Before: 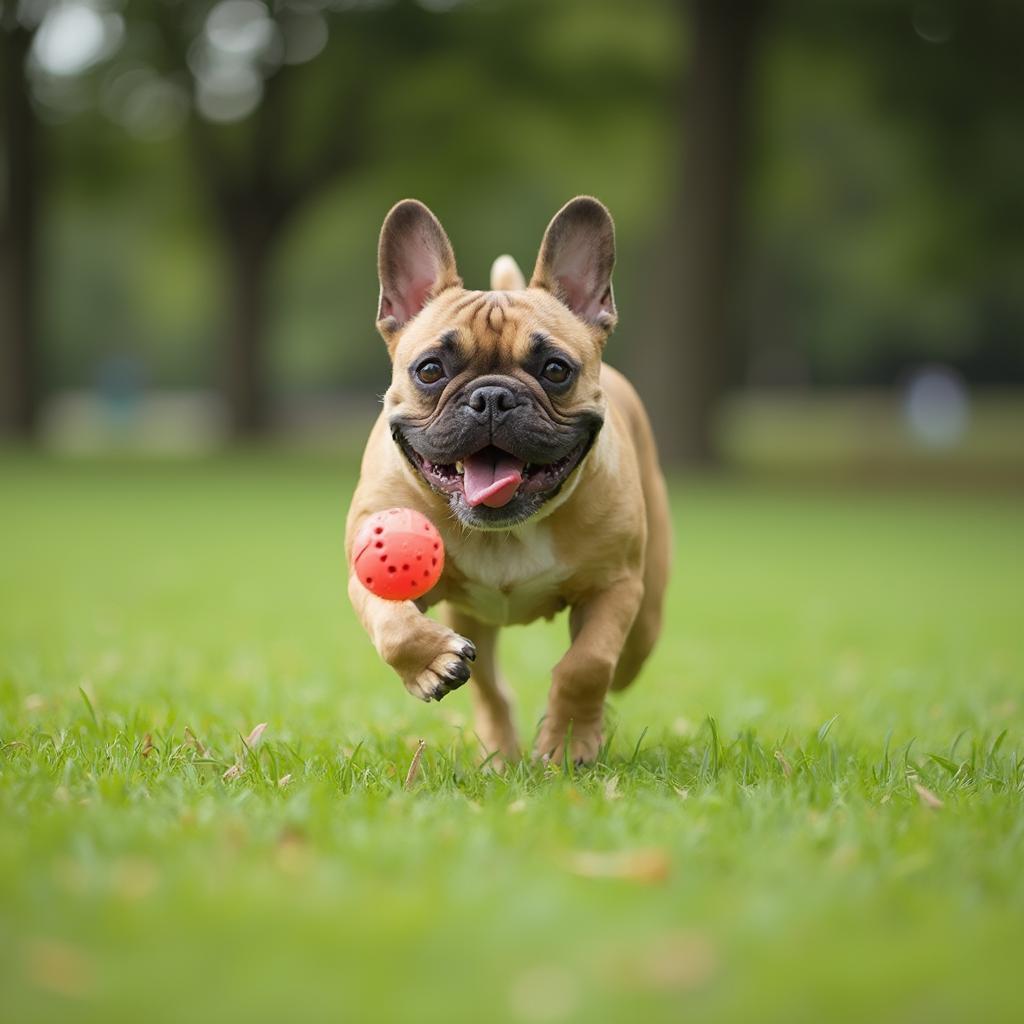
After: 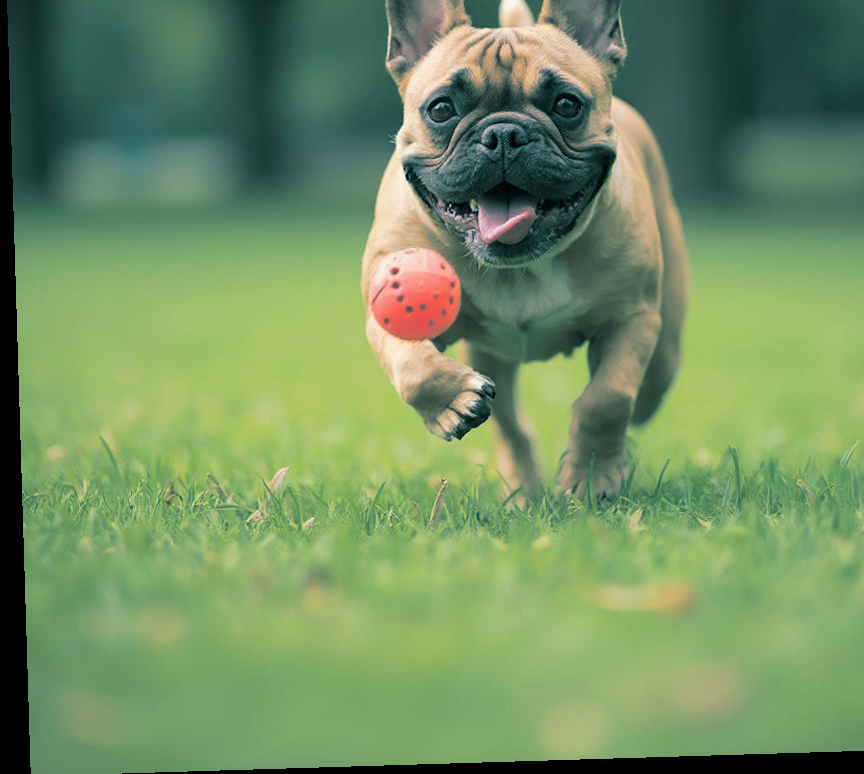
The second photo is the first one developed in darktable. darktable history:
crop: top 26.531%, right 17.959%
rotate and perspective: rotation -1.75°, automatic cropping off
split-toning: shadows › hue 186.43°, highlights › hue 49.29°, compress 30.29%
